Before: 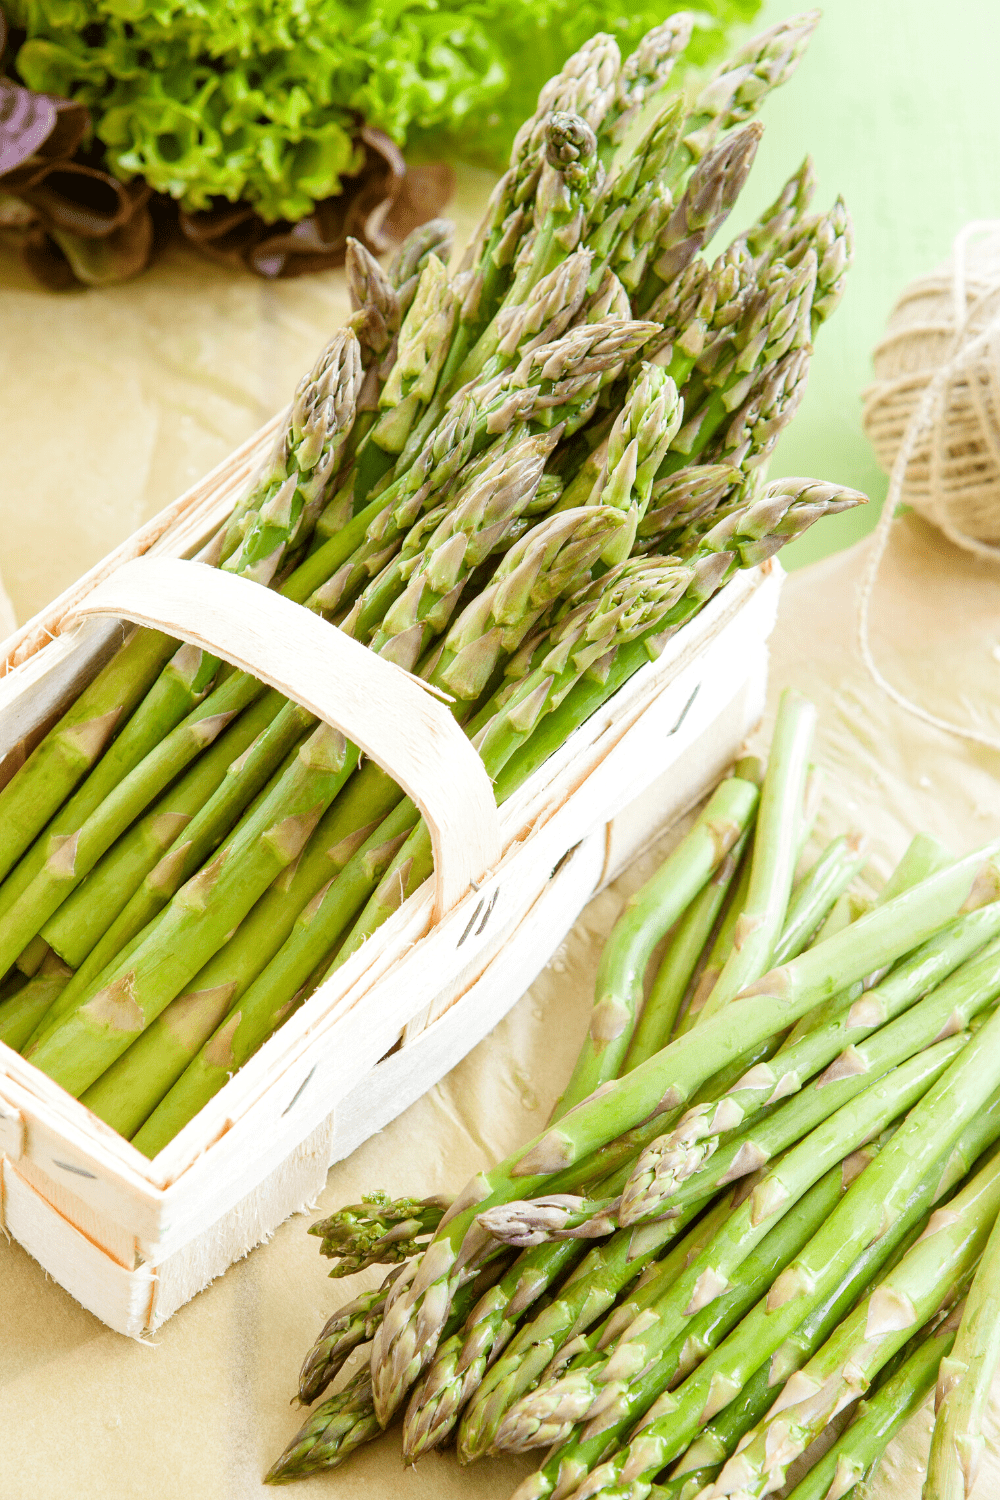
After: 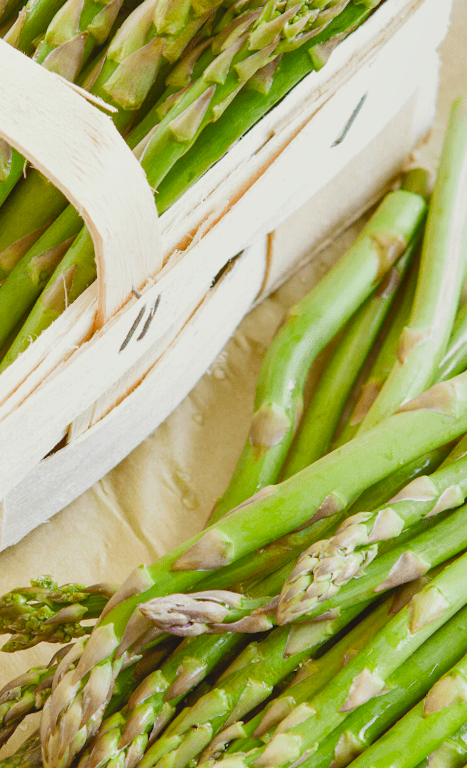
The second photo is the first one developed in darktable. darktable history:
crop: left 29.672%, top 41.786%, right 20.851%, bottom 3.487%
shadows and highlights: shadows color adjustment 97.66%, soften with gaussian
rotate and perspective: rotation 0.062°, lens shift (vertical) 0.115, lens shift (horizontal) -0.133, crop left 0.047, crop right 0.94, crop top 0.061, crop bottom 0.94
split-toning: shadows › saturation 0.61, highlights › saturation 0.58, balance -28.74, compress 87.36%
lowpass: radius 0.1, contrast 0.85, saturation 1.1, unbound 0
